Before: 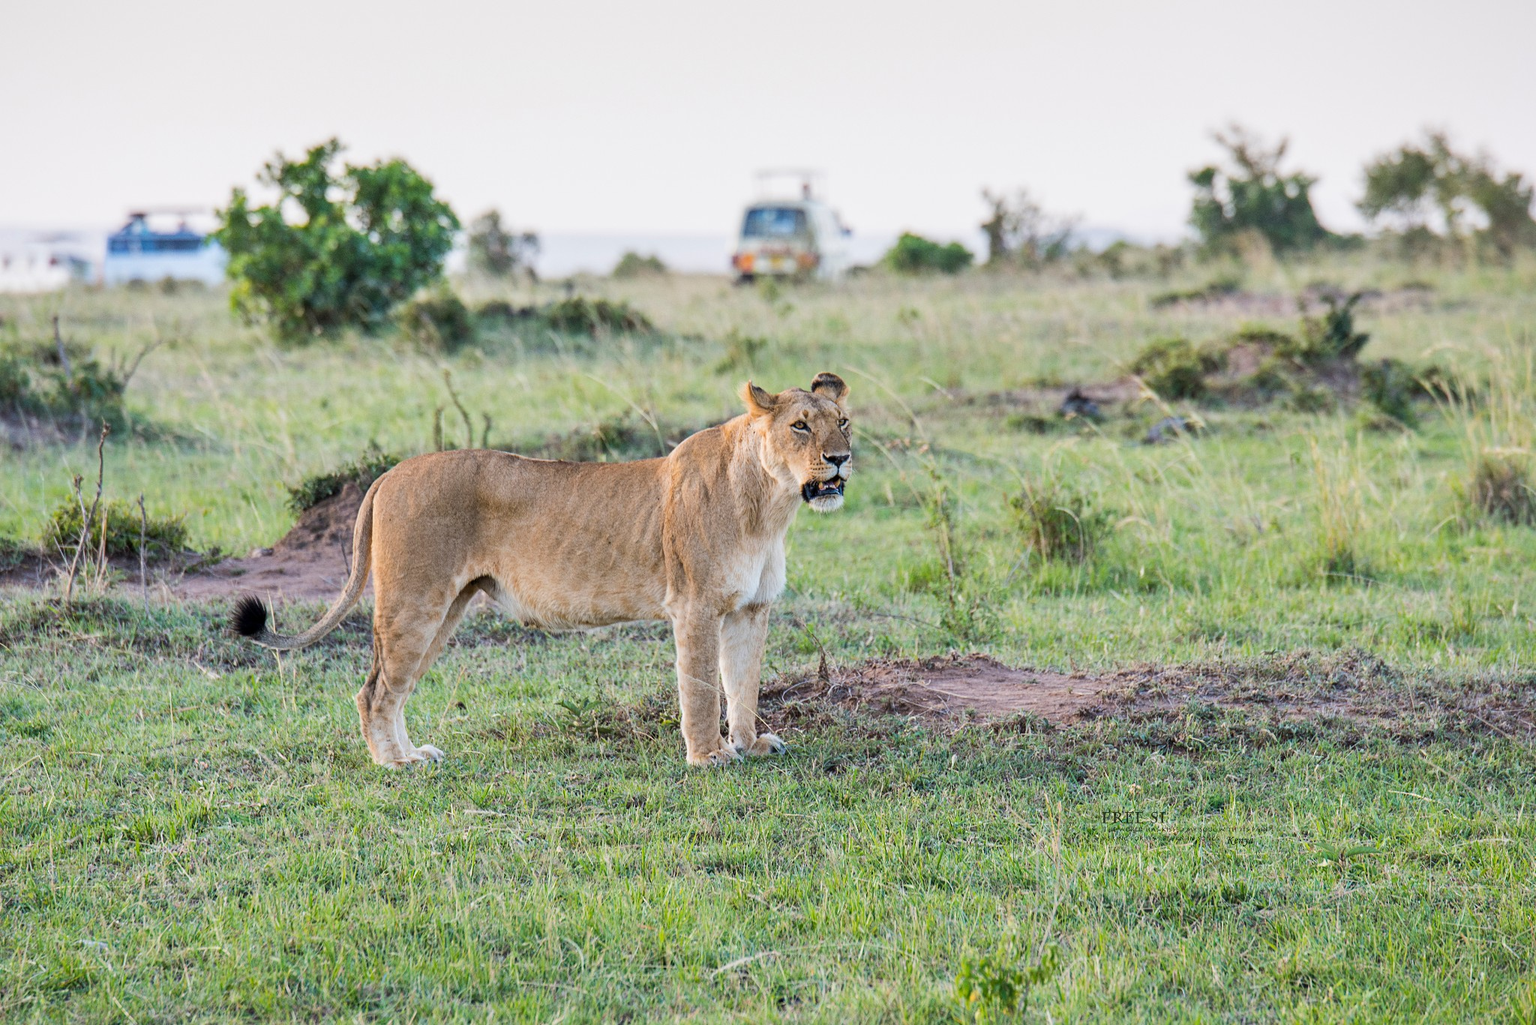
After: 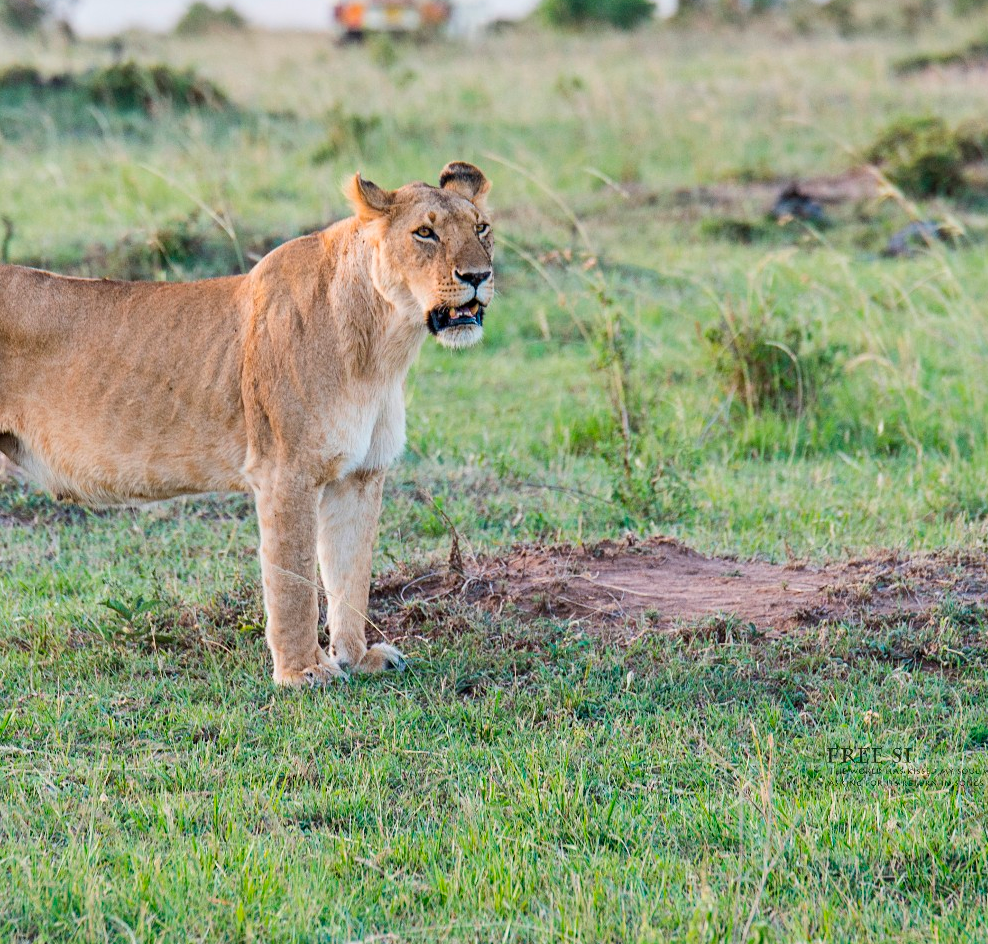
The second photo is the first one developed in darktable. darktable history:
crop: left 31.362%, top 24.536%, right 20.373%, bottom 6.339%
